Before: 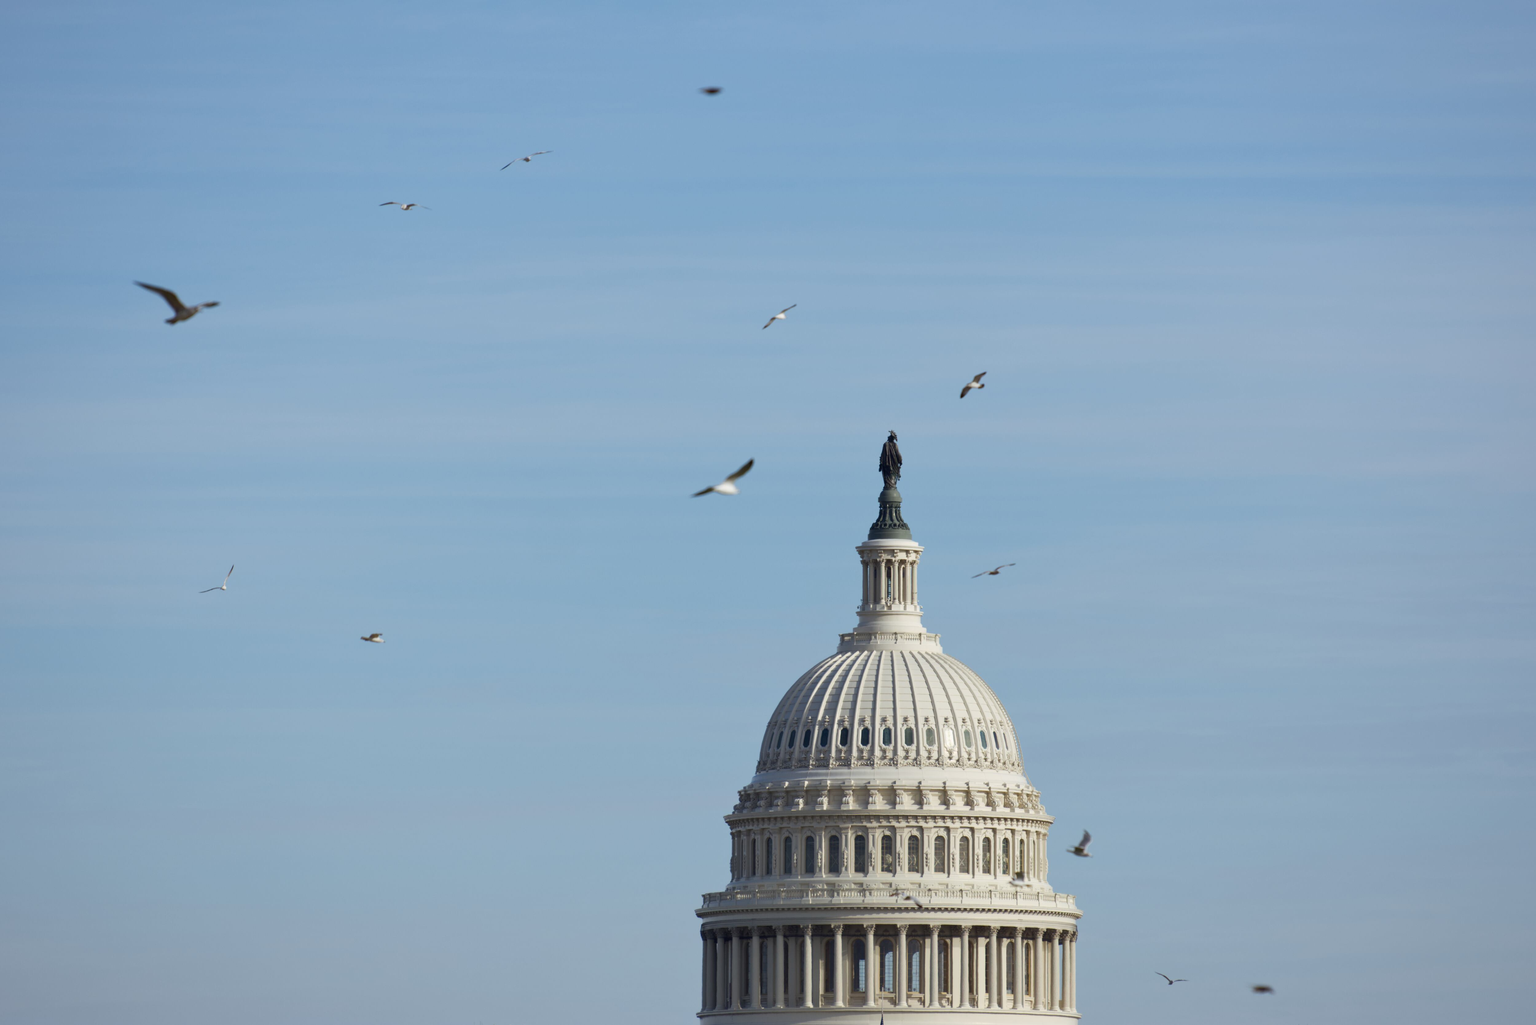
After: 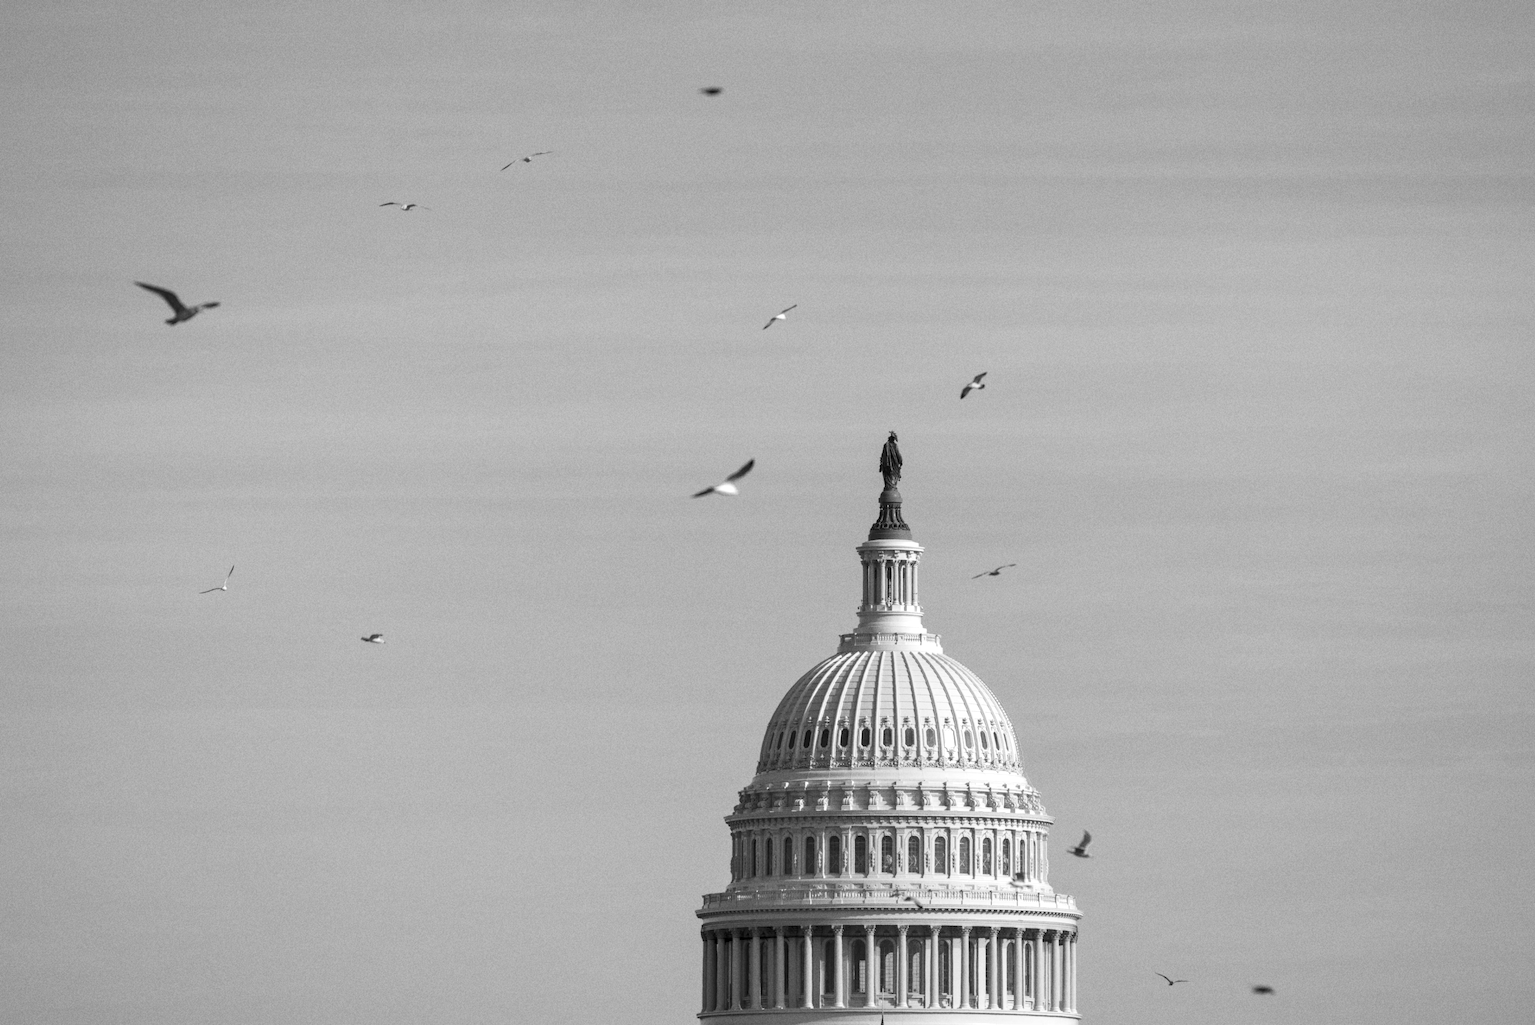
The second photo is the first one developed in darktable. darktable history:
monochrome: a 32, b 64, size 2.3, highlights 1
grain: on, module defaults
local contrast: on, module defaults
exposure: exposure 0.3 EV, compensate highlight preservation false
